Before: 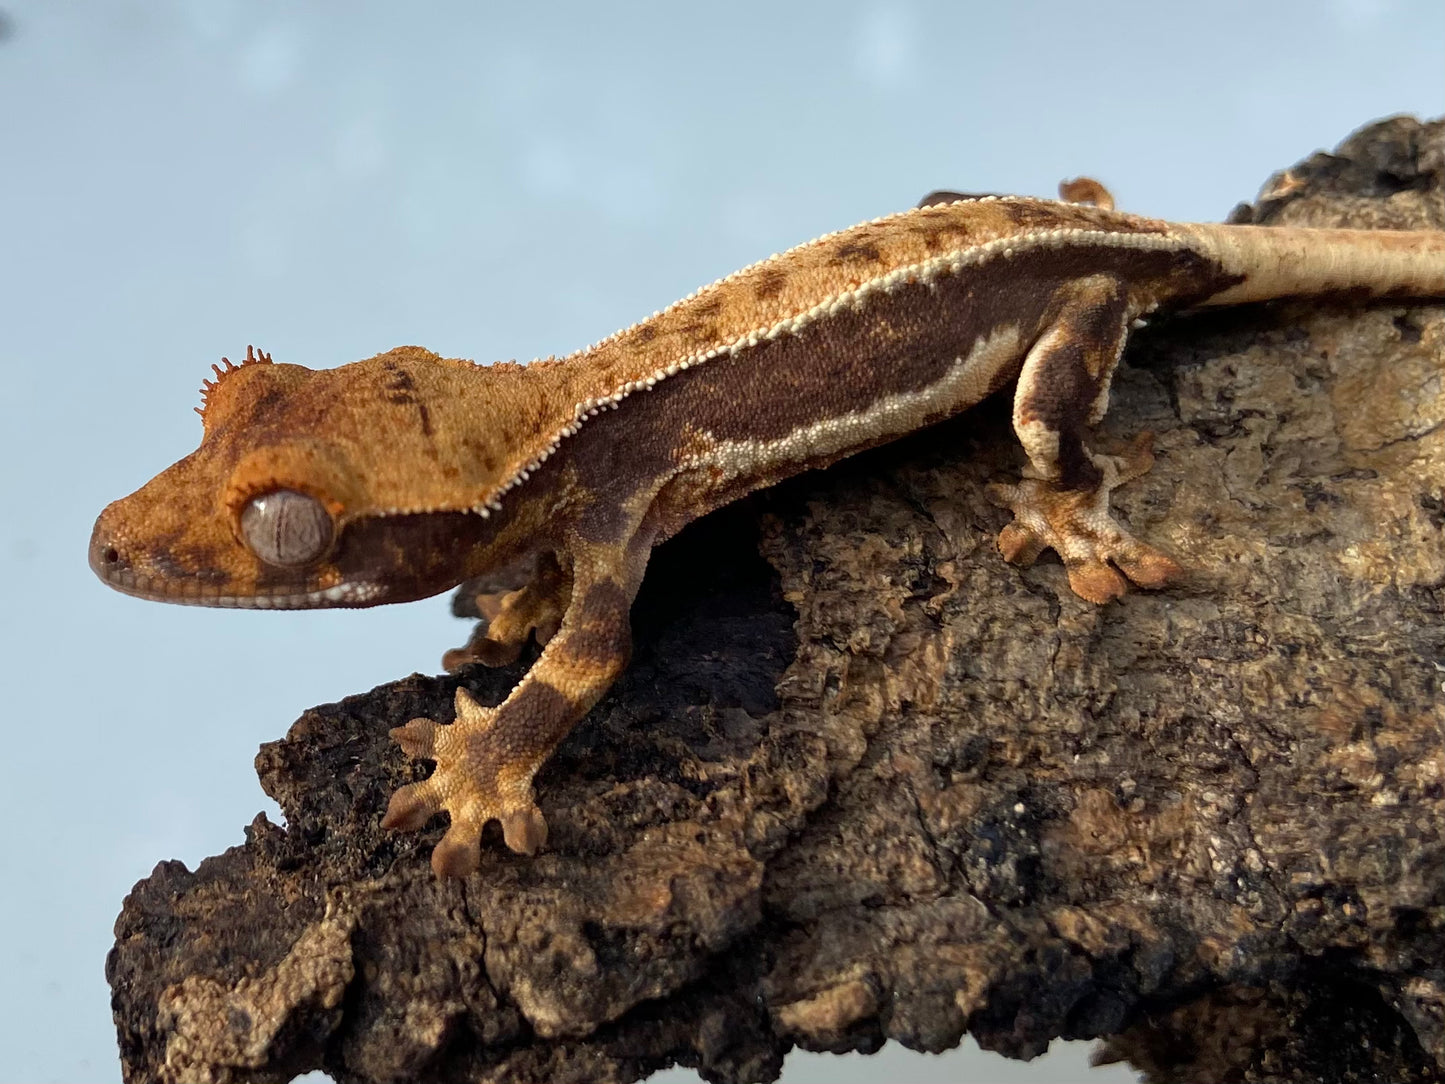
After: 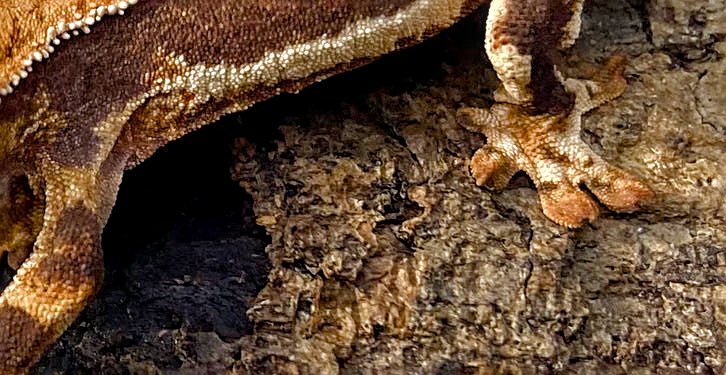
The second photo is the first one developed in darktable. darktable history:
color balance rgb: perceptual saturation grading › global saturation 20%, perceptual saturation grading › highlights -50%, perceptual saturation grading › shadows 30%, perceptual brilliance grading › global brilliance 10%, perceptual brilliance grading › shadows 15%
crop: left 36.607%, top 34.735%, right 13.146%, bottom 30.611%
sharpen: radius 2.584, amount 0.688
local contrast: on, module defaults
